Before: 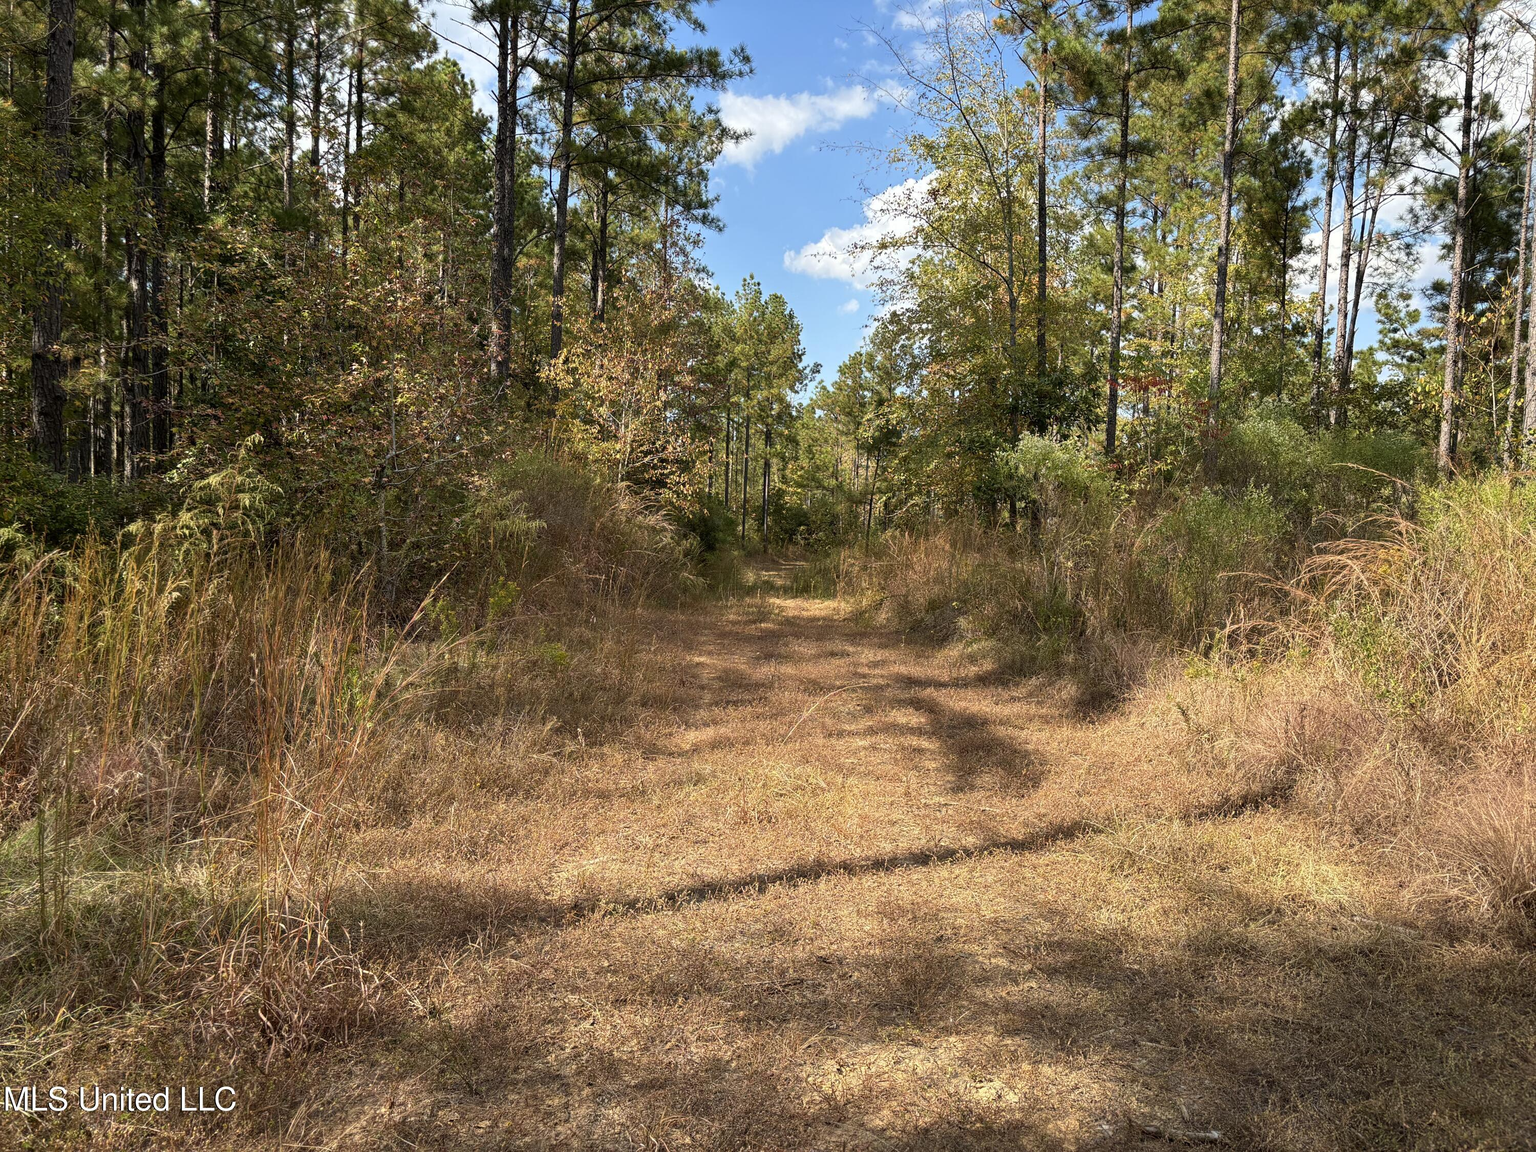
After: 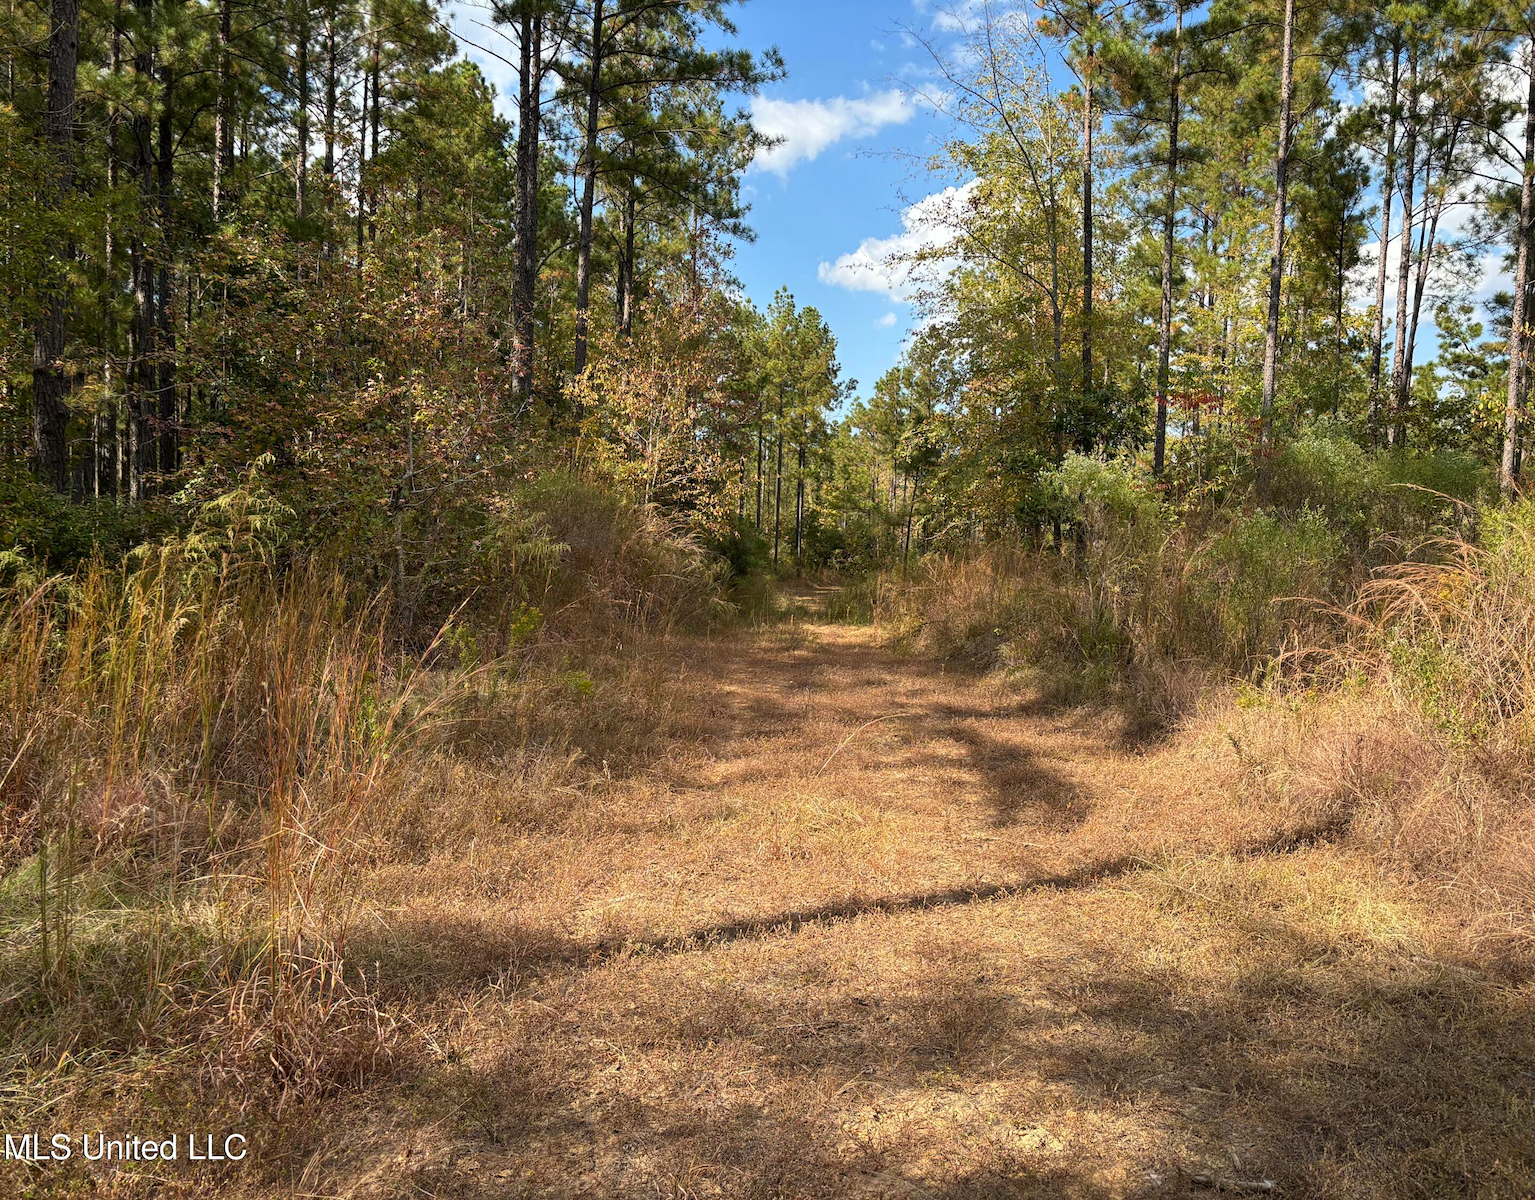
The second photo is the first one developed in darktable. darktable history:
crop: right 4.149%, bottom 0.049%
